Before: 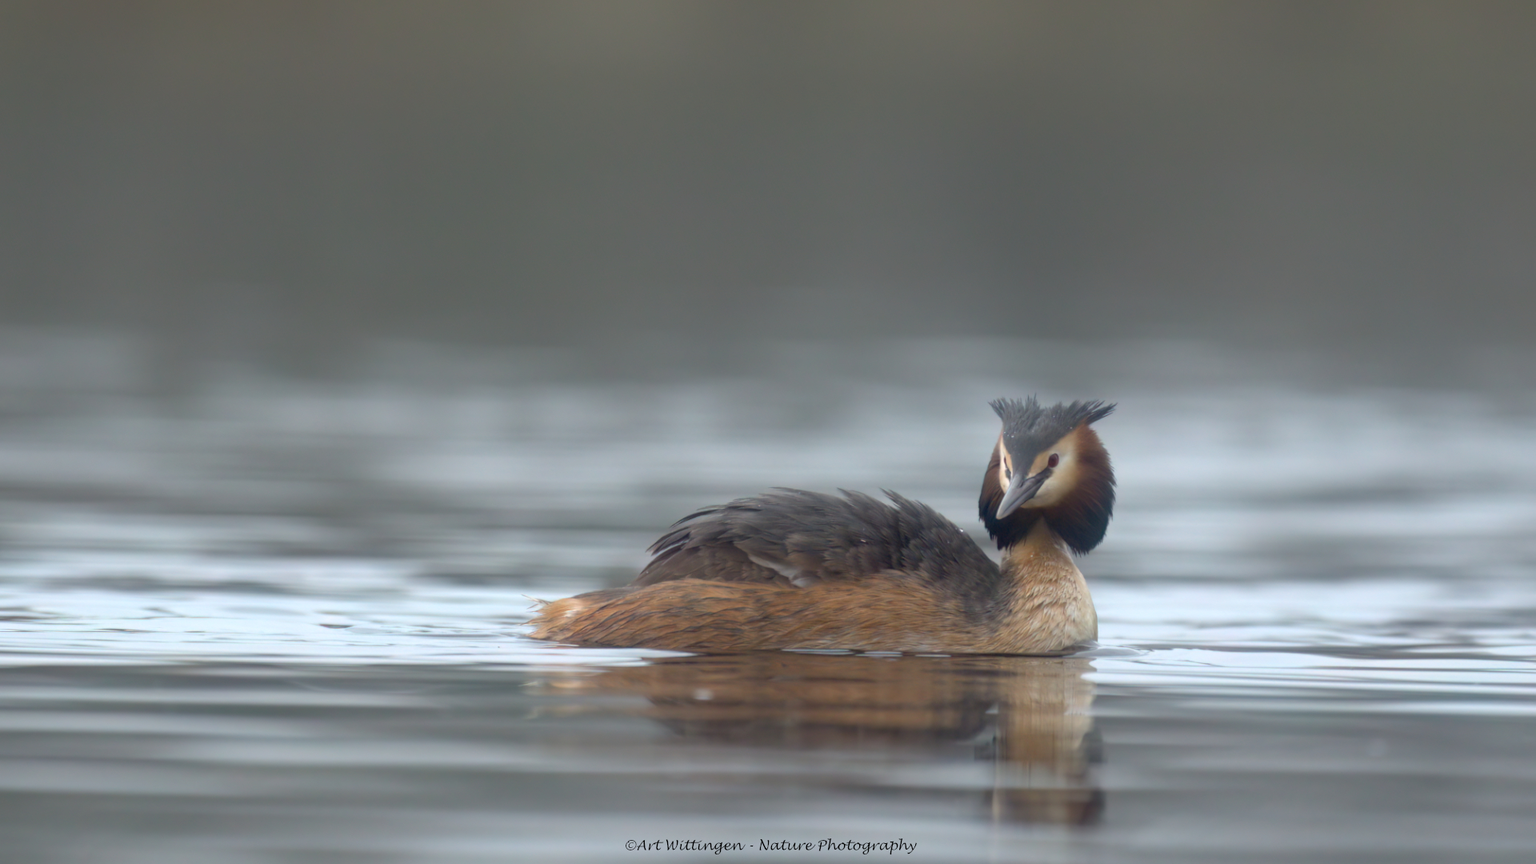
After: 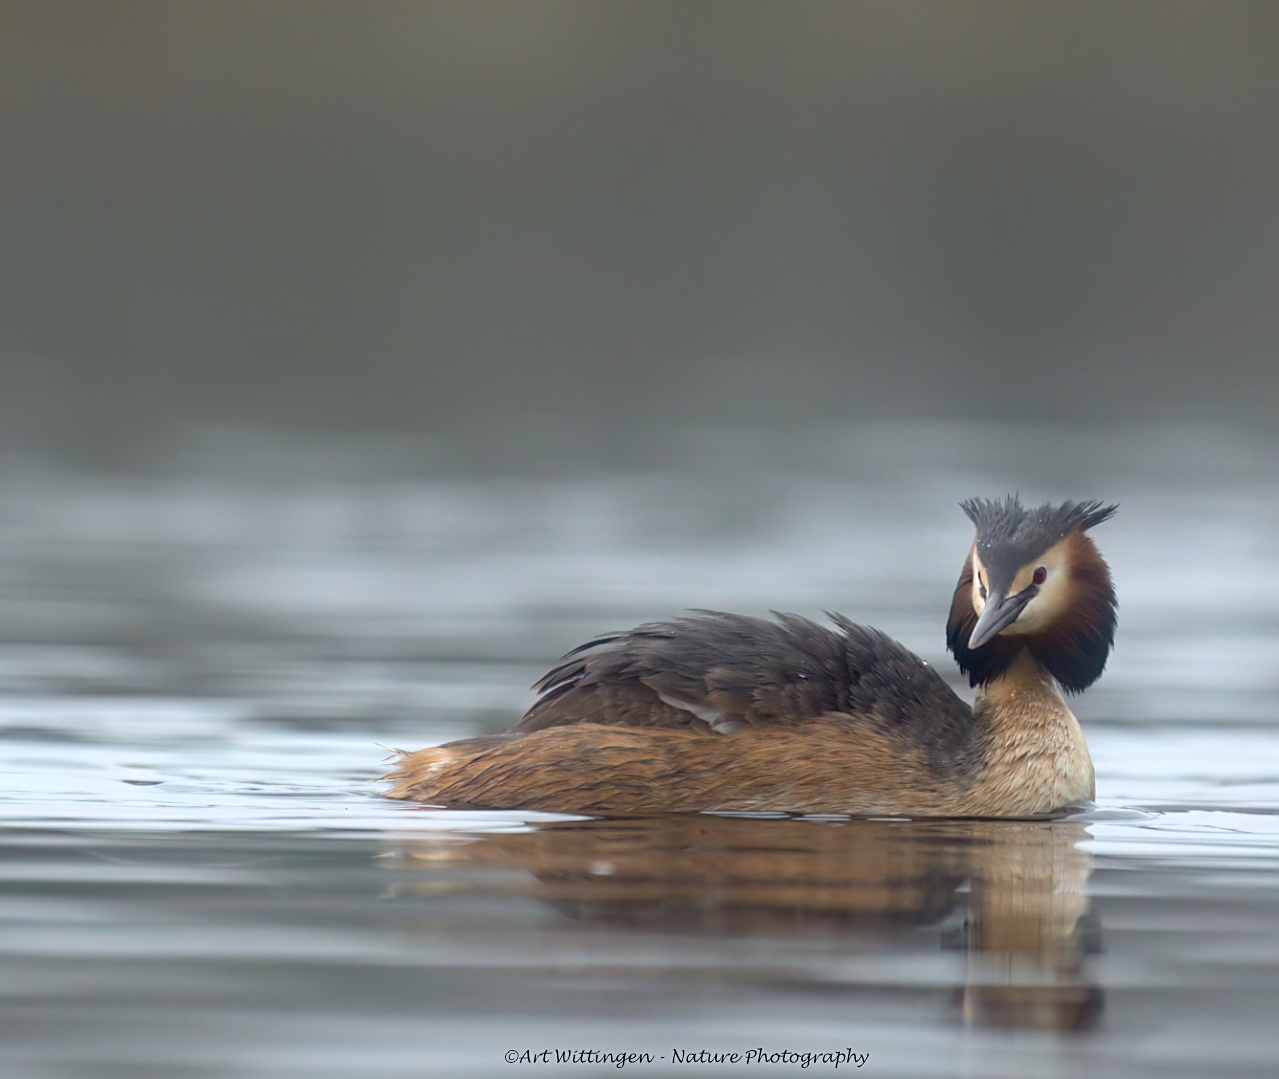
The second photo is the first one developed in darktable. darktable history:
crop and rotate: left 14.436%, right 18.898%
tone curve: curves: ch0 [(0, 0) (0.584, 0.595) (1, 1)], preserve colors none
contrast brightness saturation: contrast 0.11, saturation -0.17
velvia: on, module defaults
sharpen: on, module defaults
